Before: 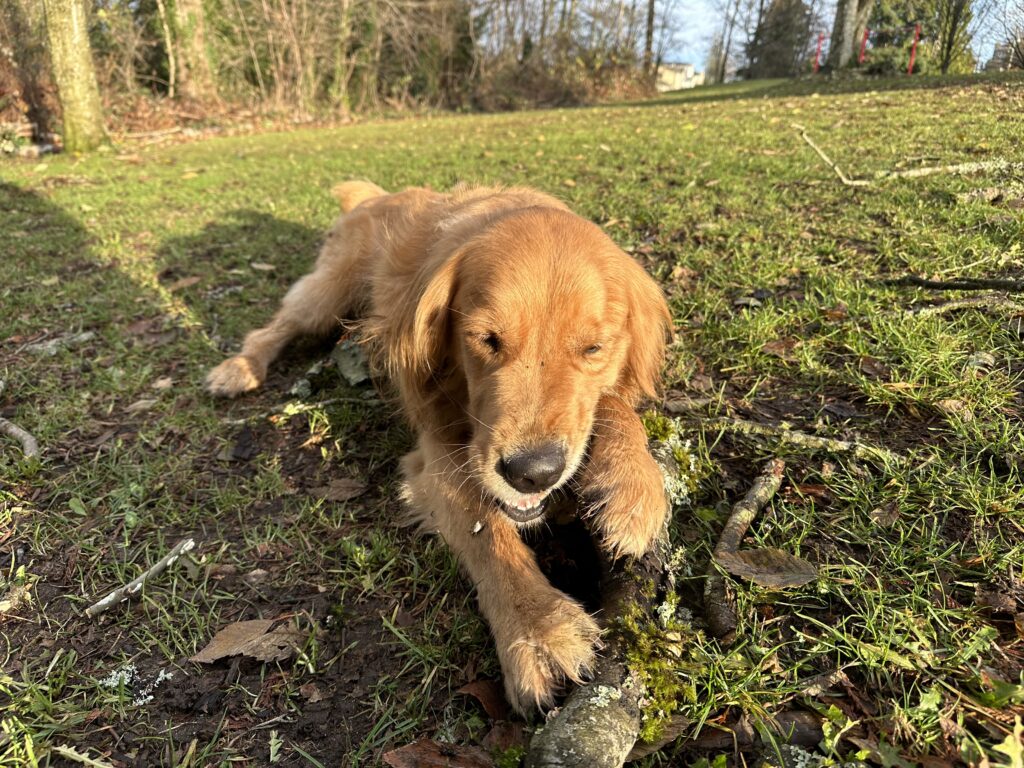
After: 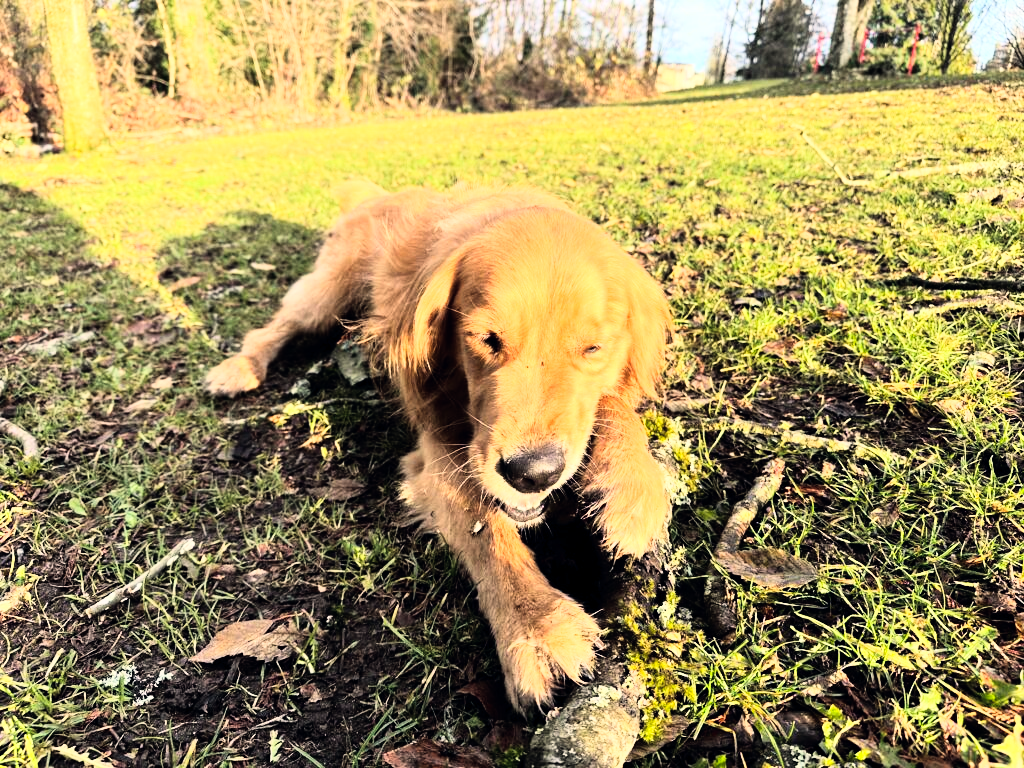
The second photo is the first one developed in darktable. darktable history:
rgb curve: curves: ch0 [(0, 0) (0.21, 0.15) (0.24, 0.21) (0.5, 0.75) (0.75, 0.96) (0.89, 0.99) (1, 1)]; ch1 [(0, 0.02) (0.21, 0.13) (0.25, 0.2) (0.5, 0.67) (0.75, 0.9) (0.89, 0.97) (1, 1)]; ch2 [(0, 0.02) (0.21, 0.13) (0.25, 0.2) (0.5, 0.67) (0.75, 0.9) (0.89, 0.97) (1, 1)], compensate middle gray true
color balance rgb: shadows lift › hue 87.51°, highlights gain › chroma 1.62%, highlights gain › hue 55.1°, global offset › chroma 0.1%, global offset › hue 253.66°, linear chroma grading › global chroma 0.5%
